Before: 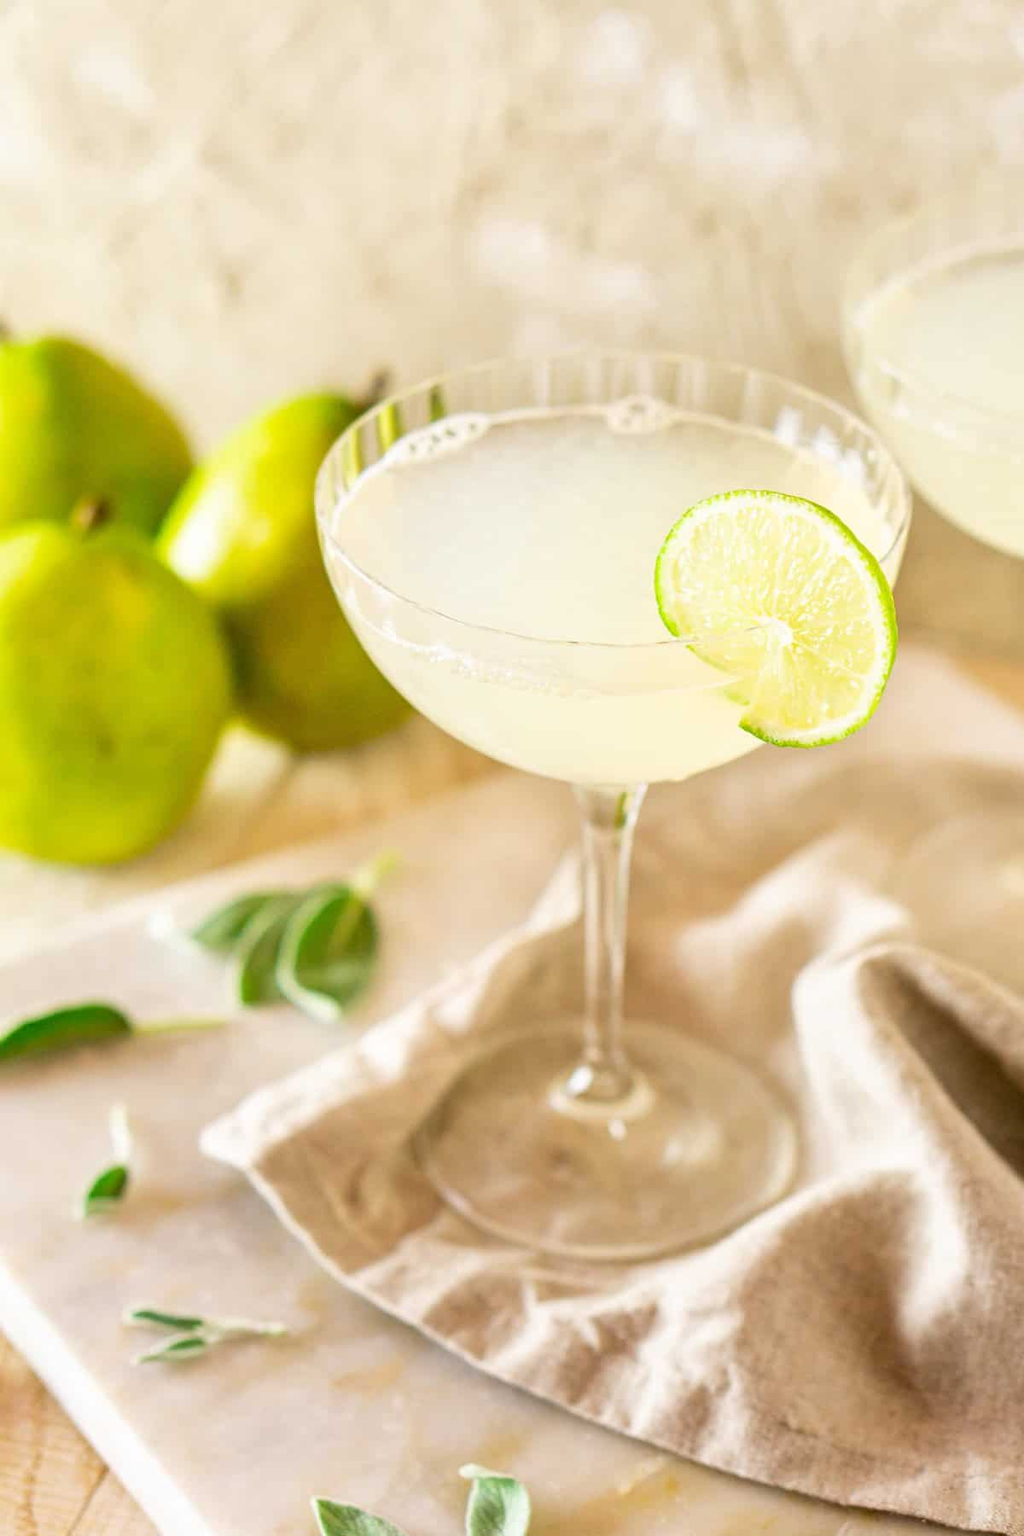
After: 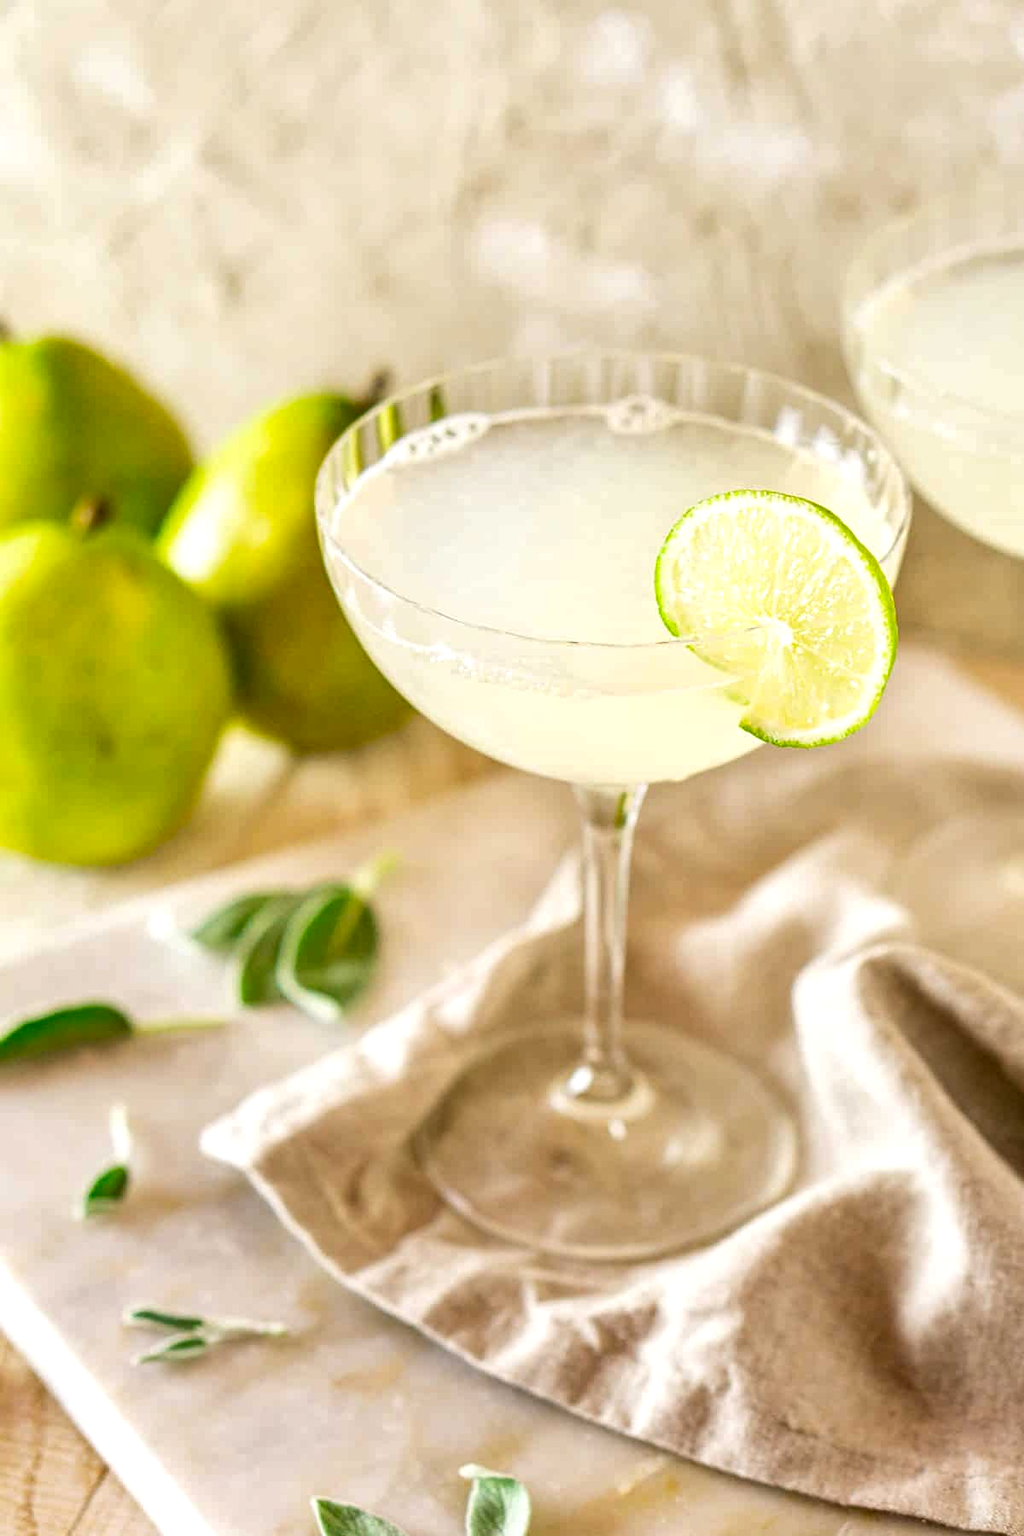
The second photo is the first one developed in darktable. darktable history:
levels: levels [0, 0.492, 0.984]
shadows and highlights: shadows 29.52, highlights -30.38, low approximation 0.01, soften with gaussian
local contrast: on, module defaults
